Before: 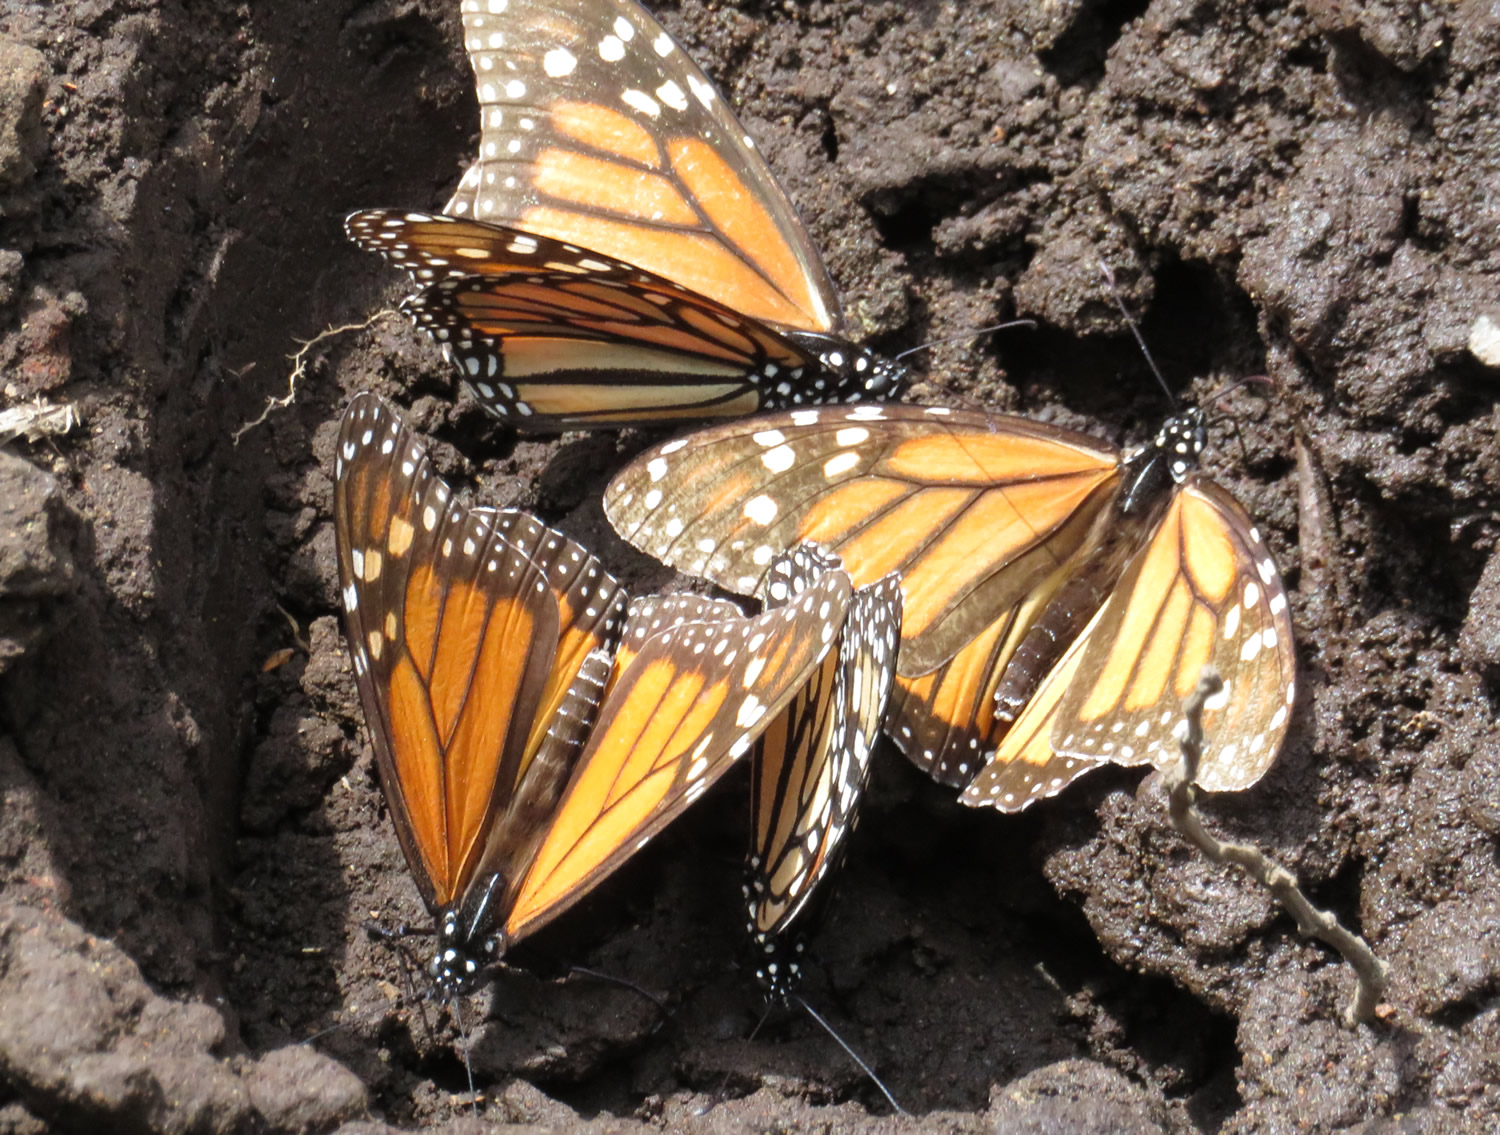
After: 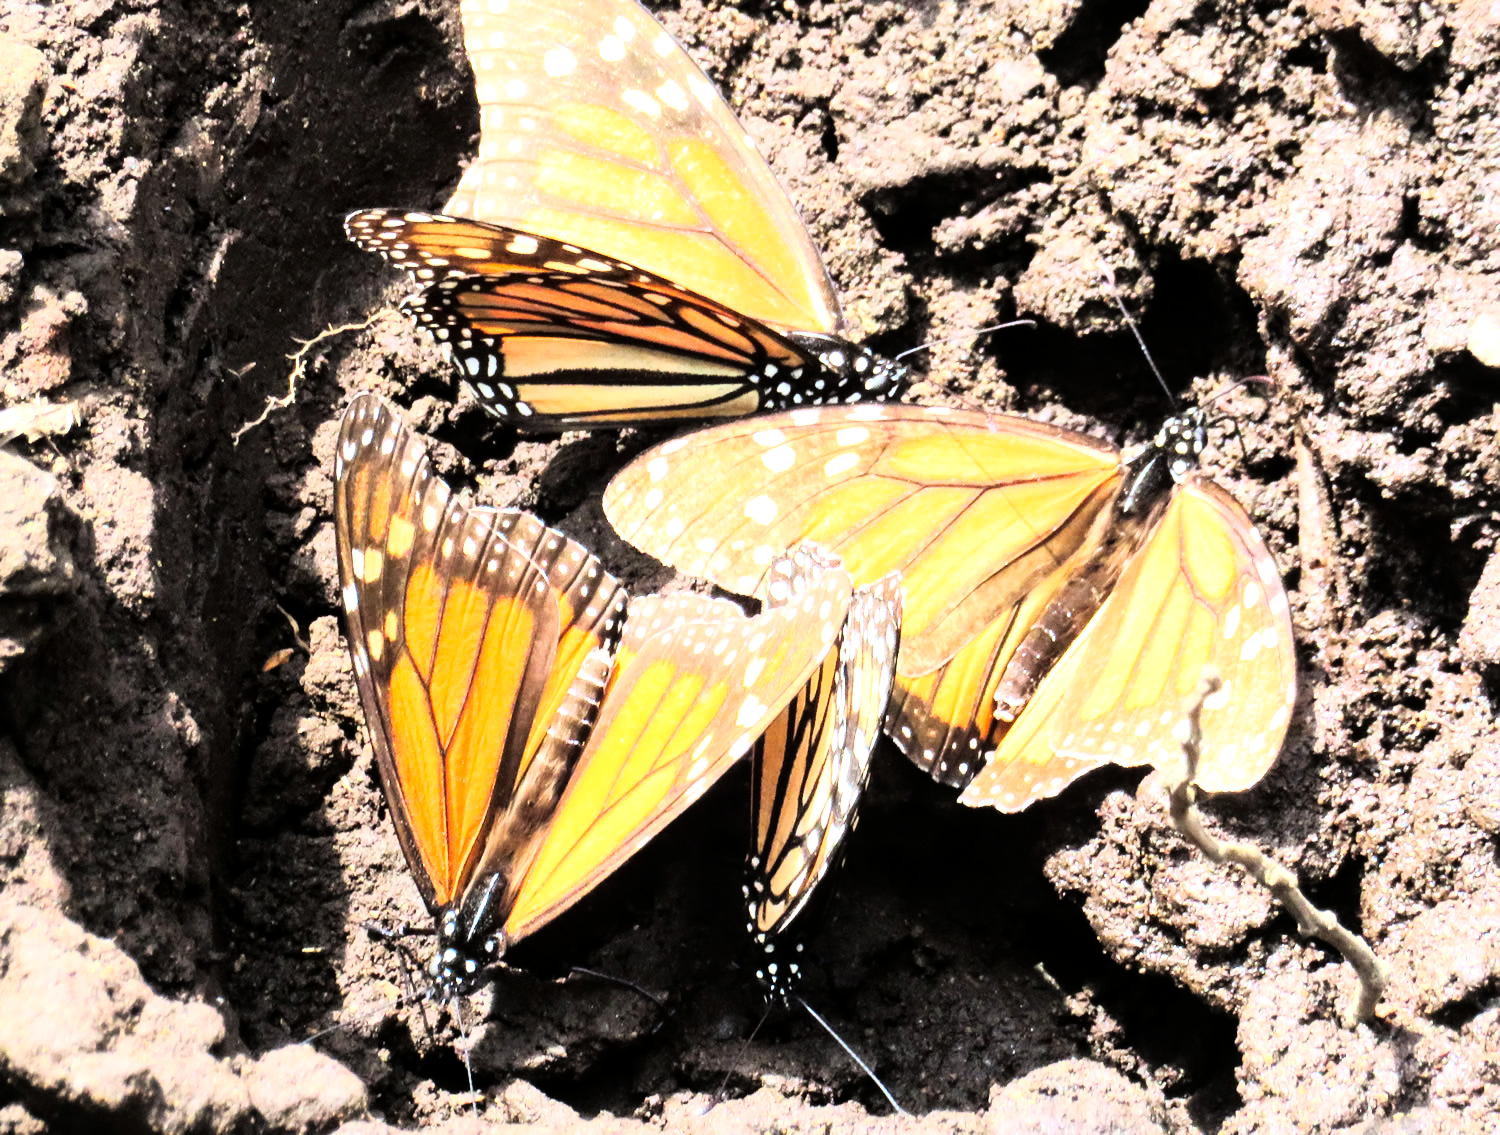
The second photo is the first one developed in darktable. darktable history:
rgb curve: curves: ch0 [(0, 0) (0.21, 0.15) (0.24, 0.21) (0.5, 0.75) (0.75, 0.96) (0.89, 0.99) (1, 1)]; ch1 [(0, 0.02) (0.21, 0.13) (0.25, 0.2) (0.5, 0.67) (0.75, 0.9) (0.89, 0.97) (1, 1)]; ch2 [(0, 0.02) (0.21, 0.13) (0.25, 0.2) (0.5, 0.67) (0.75, 0.9) (0.89, 0.97) (1, 1)], compensate middle gray true
local contrast: mode bilateral grid, contrast 20, coarseness 50, detail 120%, midtone range 0.2
contrast brightness saturation: contrast 0.04, saturation 0.07
exposure: black level correction 0, exposure 0.6 EV, compensate highlight preservation false
